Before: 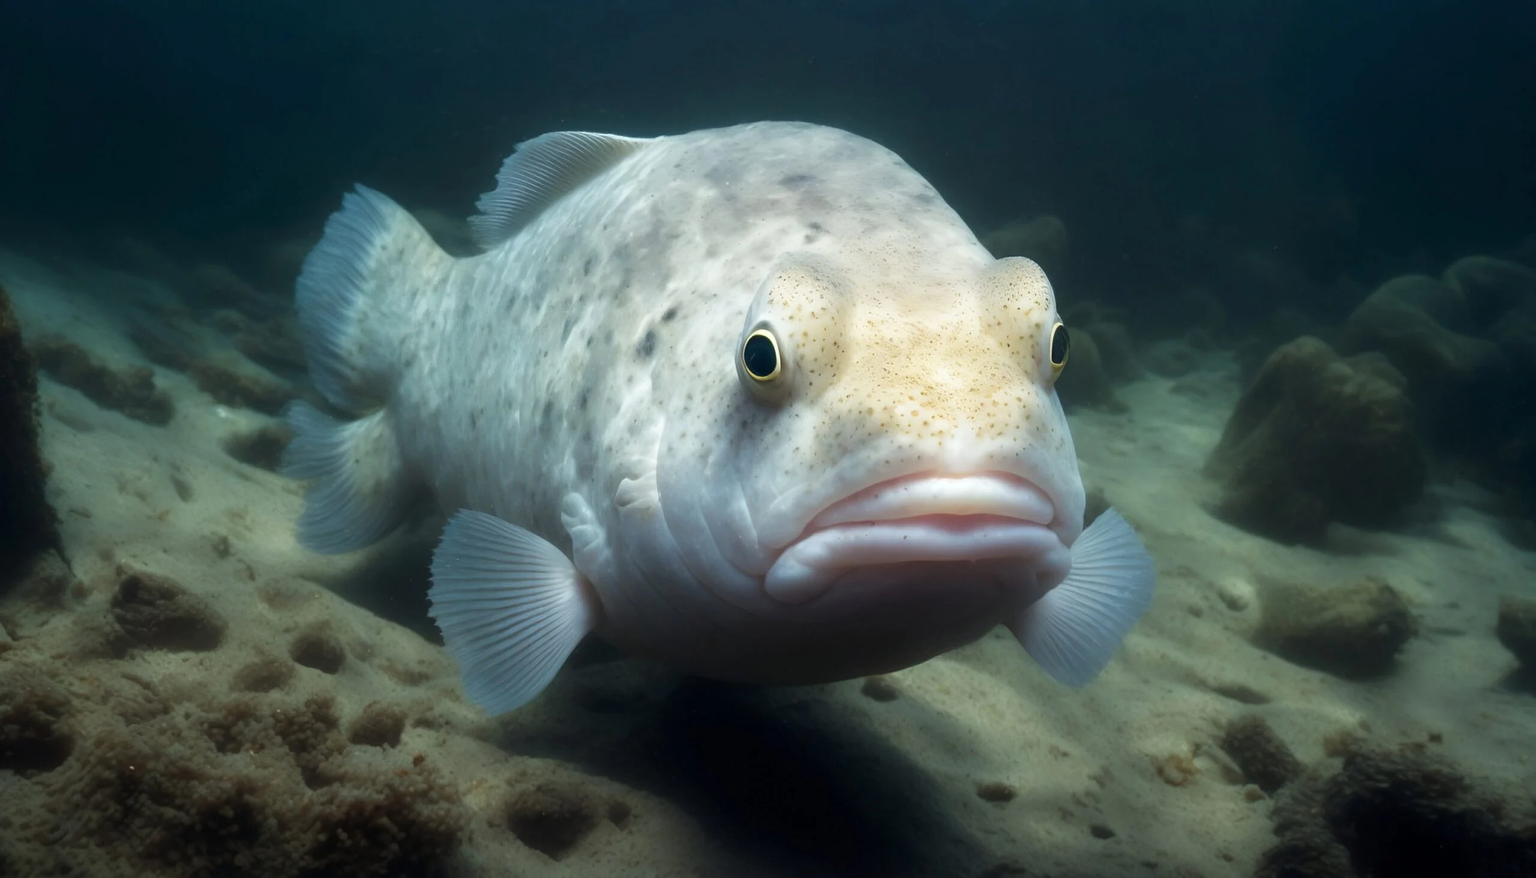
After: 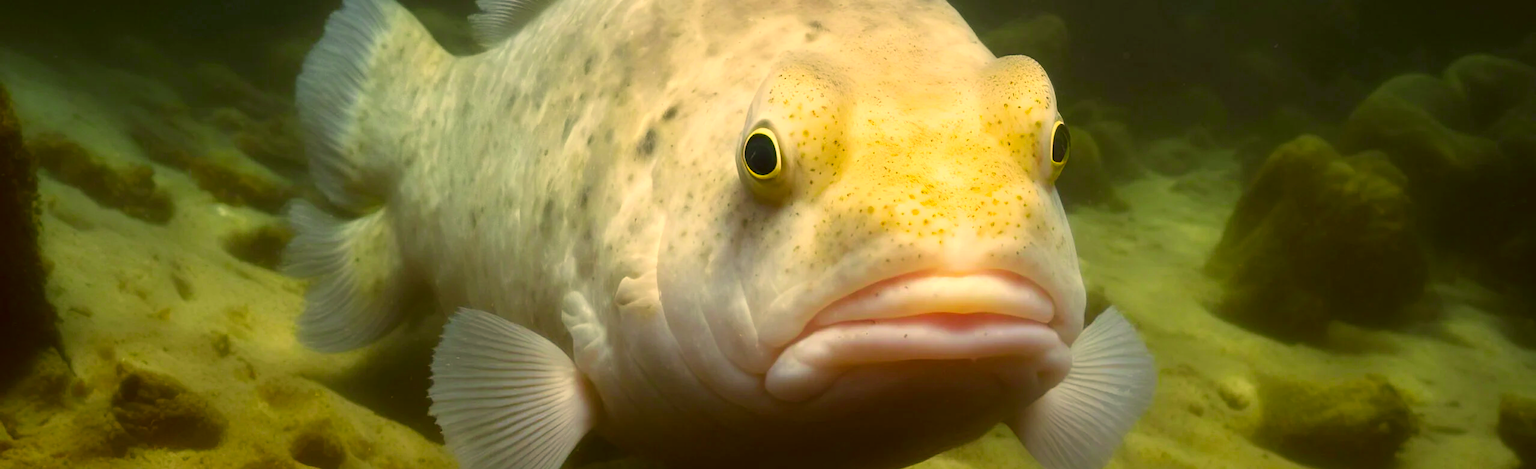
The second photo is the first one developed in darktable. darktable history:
crop and rotate: top 23.043%, bottom 23.437%
contrast brightness saturation: contrast 0.05, brightness 0.06, saturation 0.01
color correction: highlights a* 10.44, highlights b* 30.04, shadows a* 2.73, shadows b* 17.51, saturation 1.72
white balance: red 0.967, blue 1.049
color balance rgb: on, module defaults
